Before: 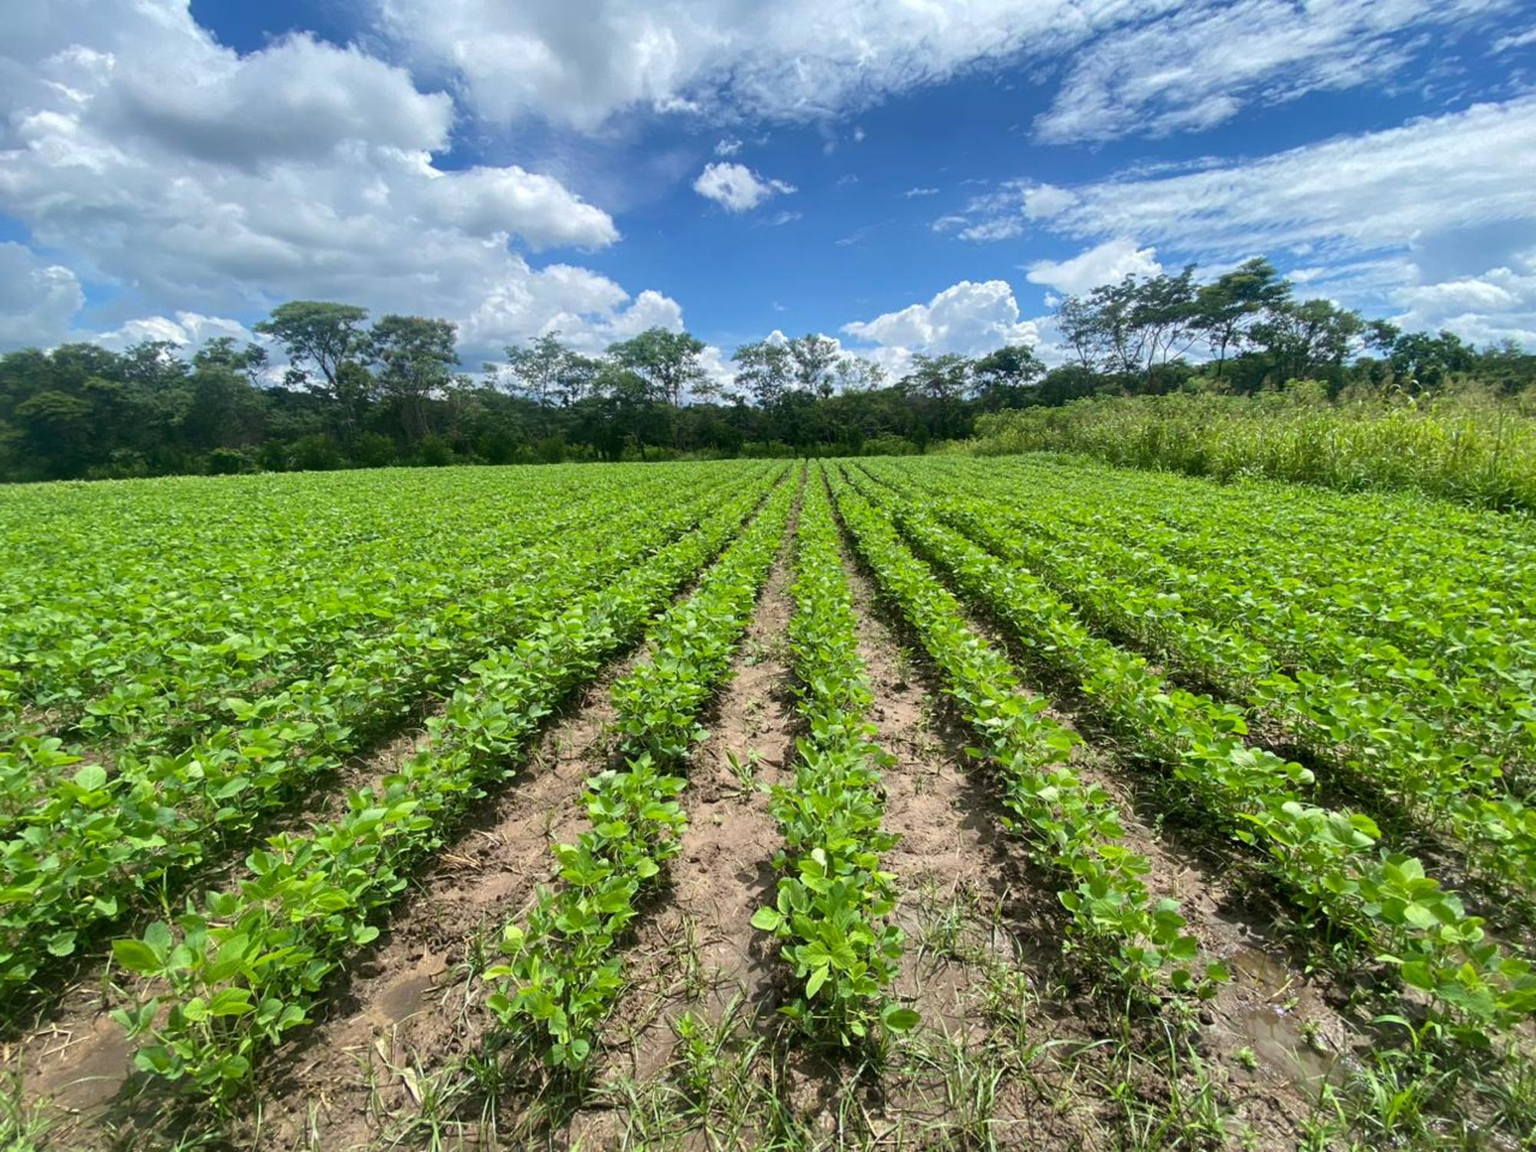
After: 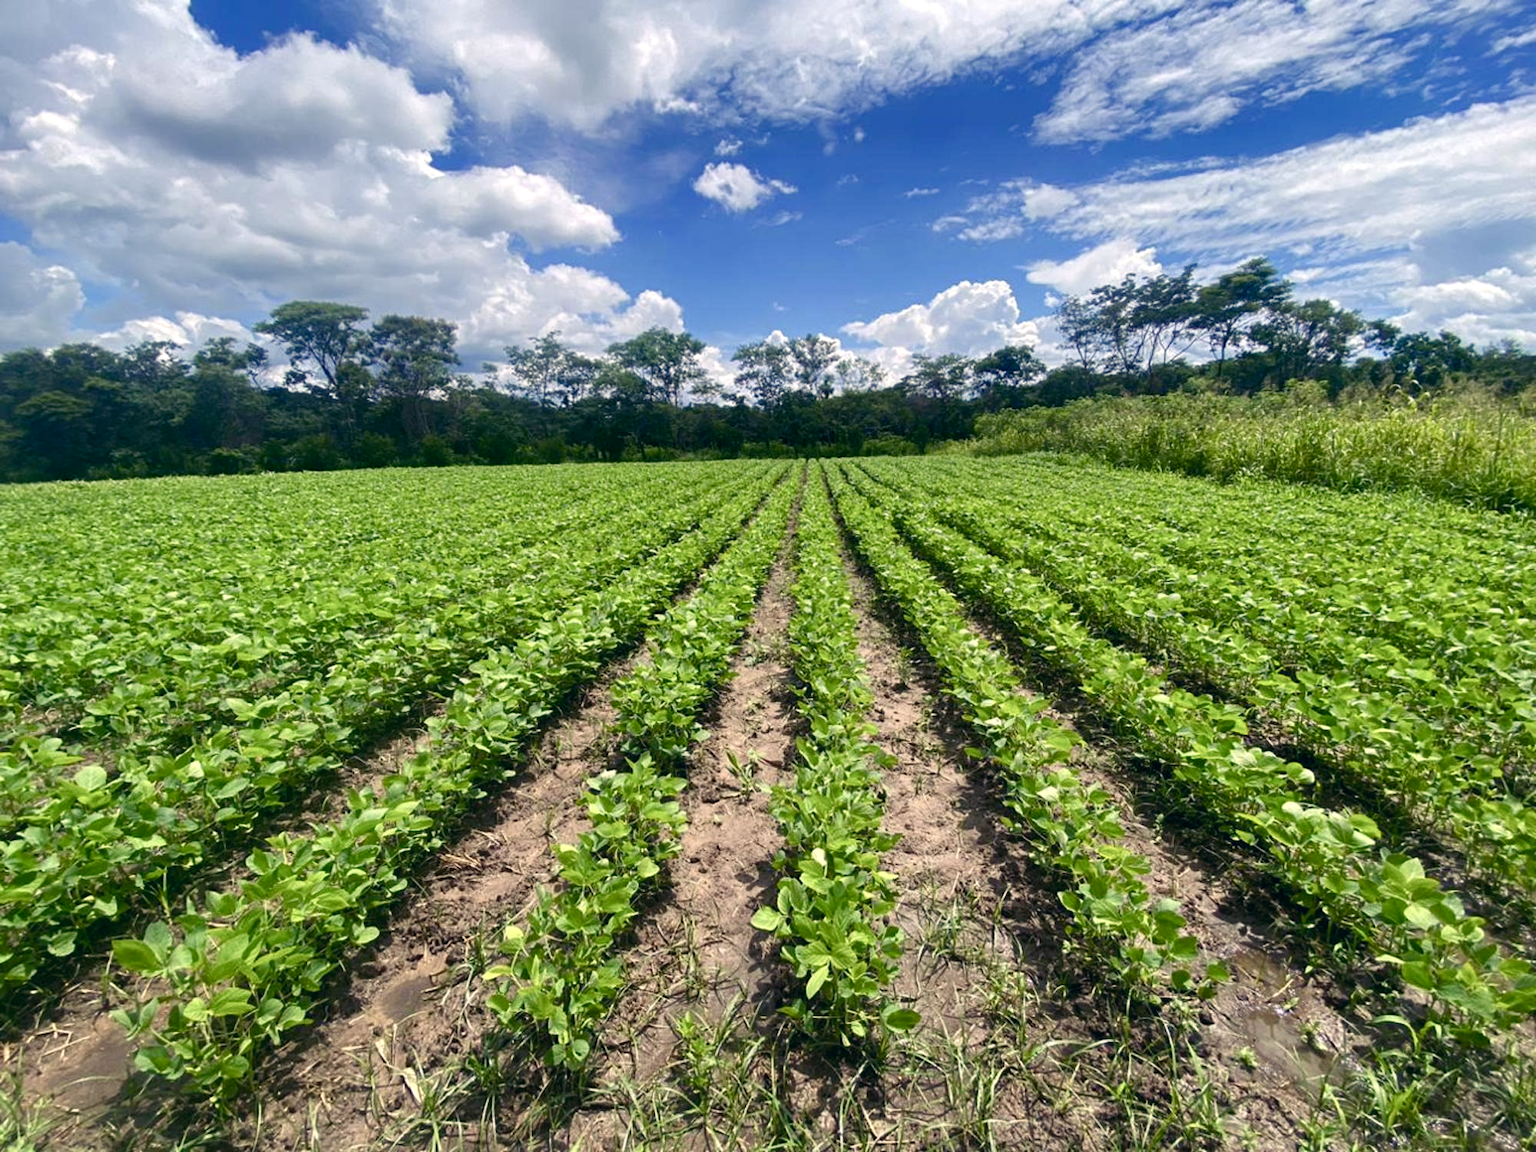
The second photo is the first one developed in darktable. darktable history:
color correction: highlights a* 5.47, highlights b* 5.34, shadows a* -4.25, shadows b* -4.97
color balance rgb: shadows lift › luminance -21.559%, shadows lift › chroma 8.834%, shadows lift › hue 282.89°, perceptual saturation grading › global saturation 20%, perceptual saturation grading › highlights -48.951%, perceptual saturation grading › shadows 24.72%, perceptual brilliance grading › highlights 4.47%, perceptual brilliance grading › shadows -9.941%
